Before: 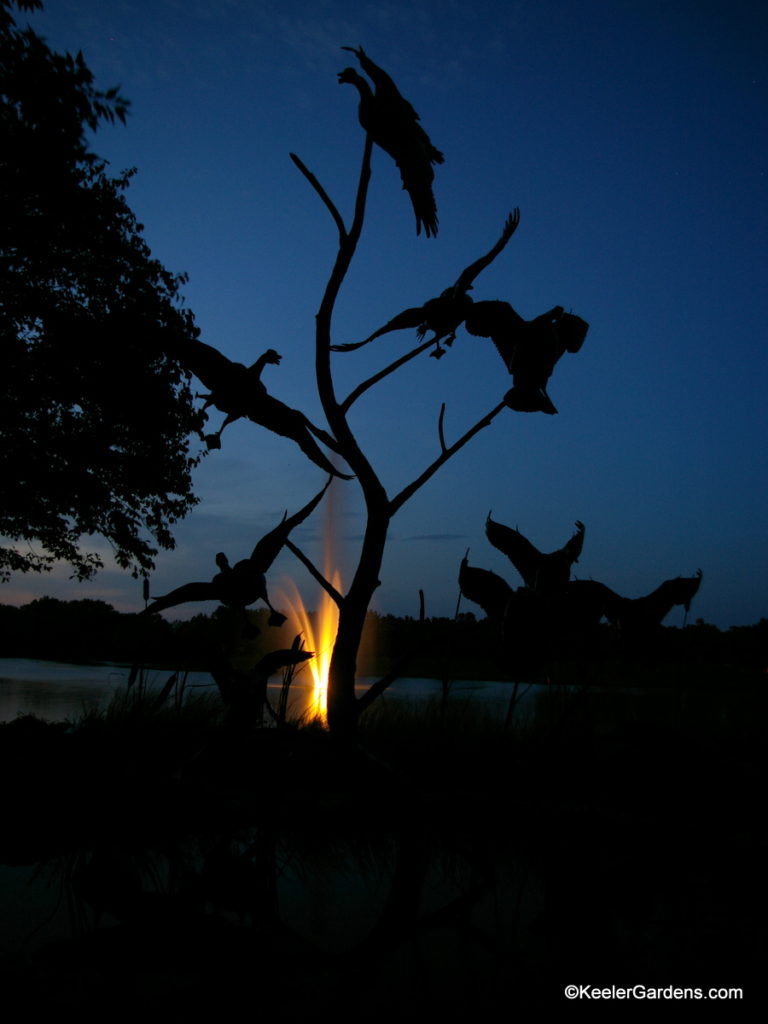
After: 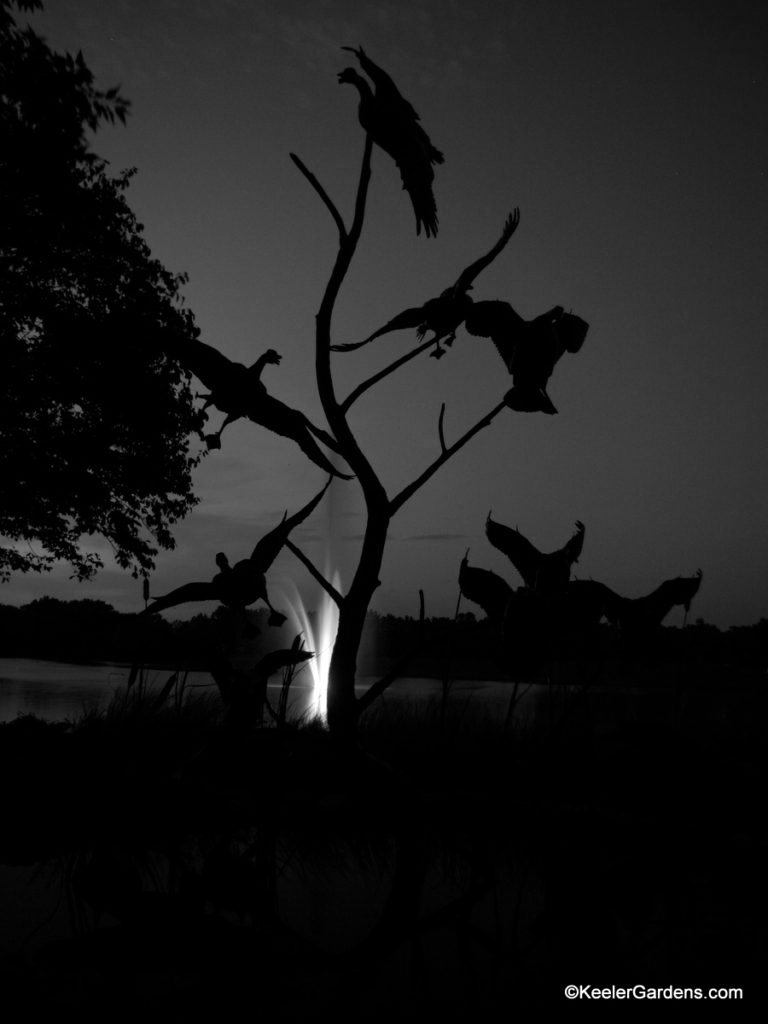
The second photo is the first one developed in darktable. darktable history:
color balance rgb: shadows lift › chroma 3.88%, shadows lift › hue 88.52°, power › hue 214.65°, global offset › chroma 0.1%, global offset › hue 252.4°, contrast 4.45%
monochrome: on, module defaults
